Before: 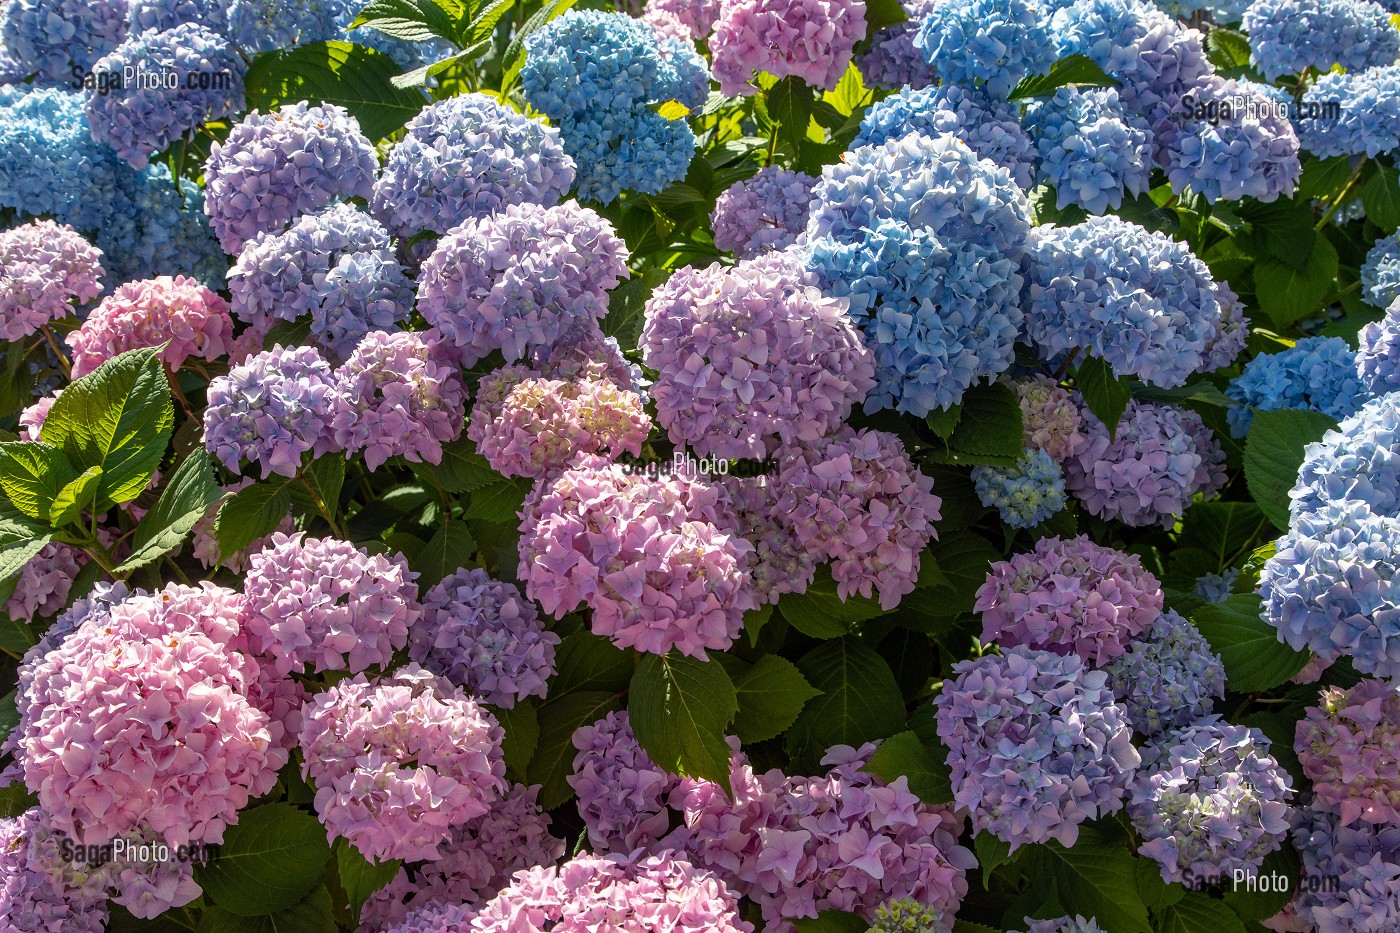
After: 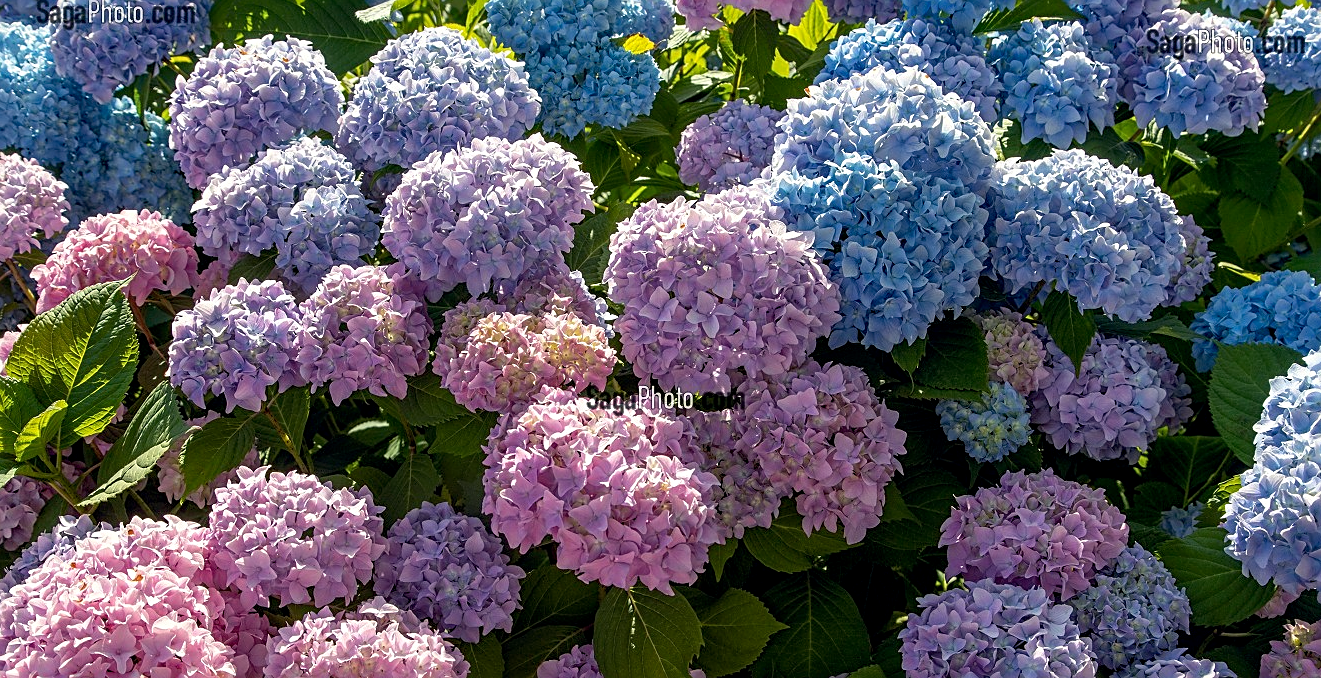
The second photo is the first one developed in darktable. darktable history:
tone equalizer: on, module defaults
sharpen: on, module defaults
crop: left 2.511%, top 7.125%, right 3.062%, bottom 20.152%
color correction: highlights a* 0.479, highlights b* 2.69, shadows a* -0.859, shadows b* -4.54
exposure: black level correction 0.004, exposure 0.016 EV, compensate highlight preservation false
